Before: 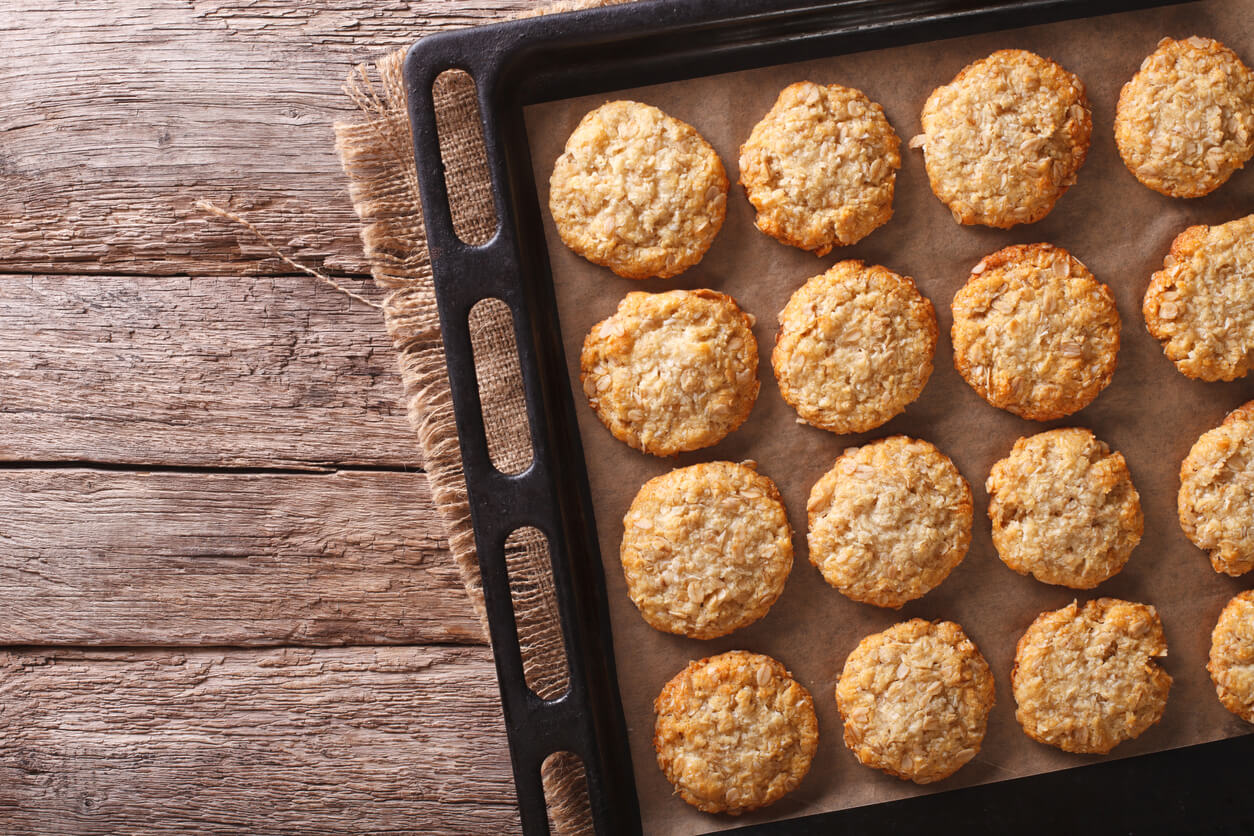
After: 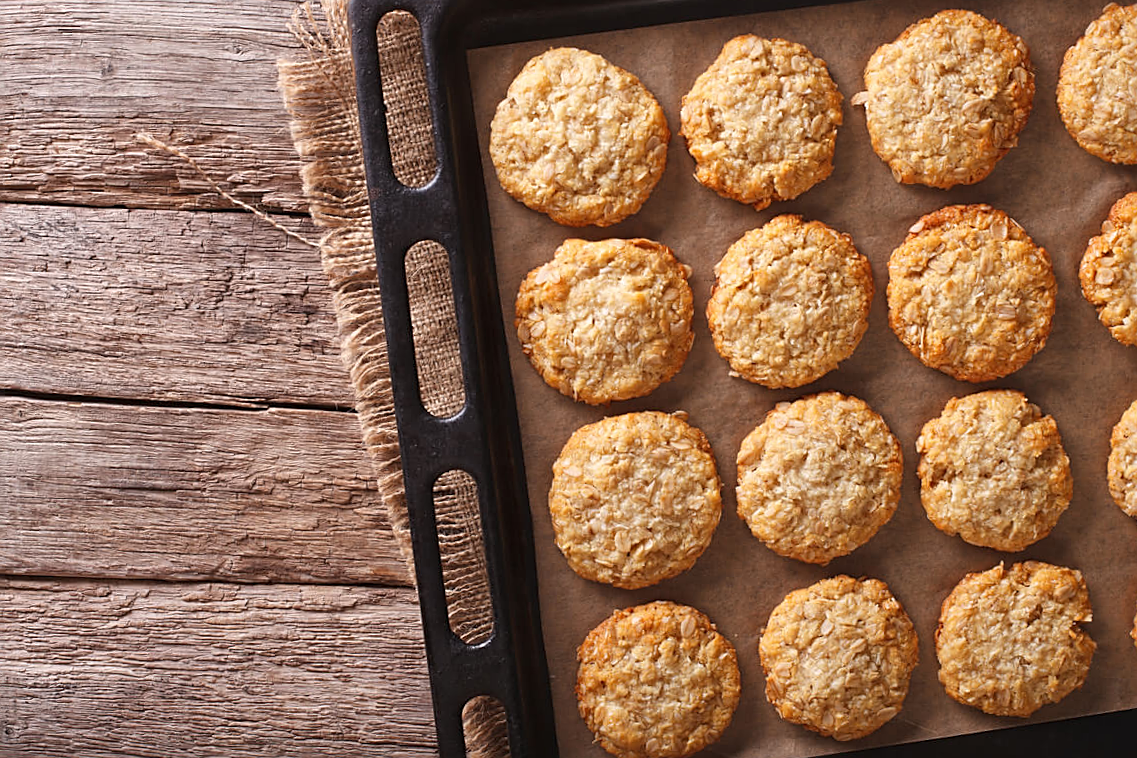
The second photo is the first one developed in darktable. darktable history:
sharpen: on, module defaults
crop and rotate: angle -1.96°, left 3.097%, top 4.154%, right 1.586%, bottom 0.529%
